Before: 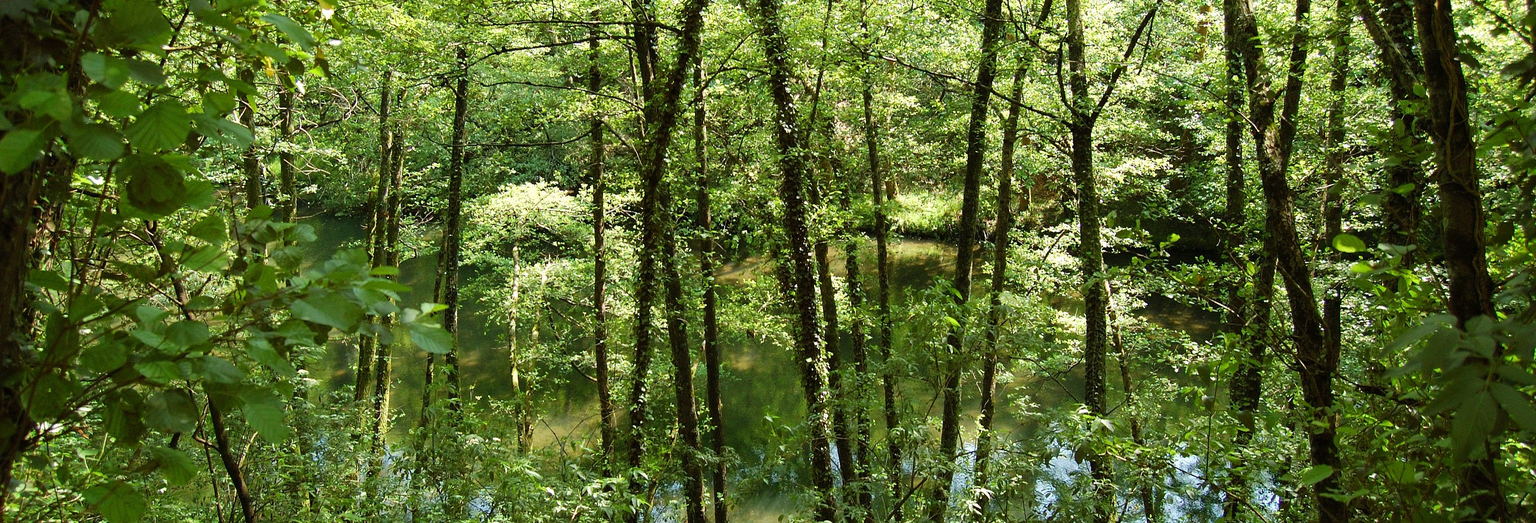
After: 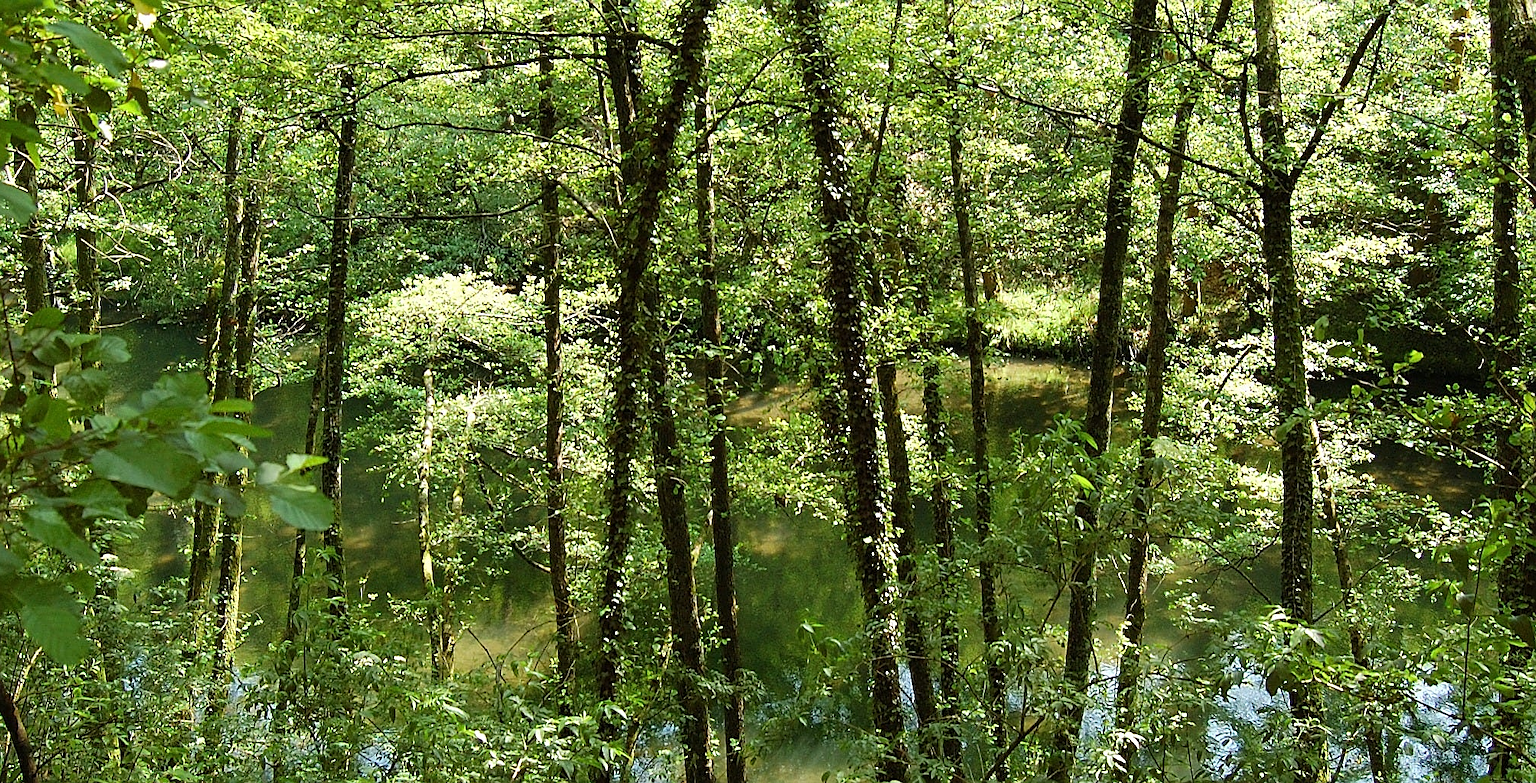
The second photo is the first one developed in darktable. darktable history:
crop and rotate: left 15.007%, right 18.221%
sharpen: amount 0.493
